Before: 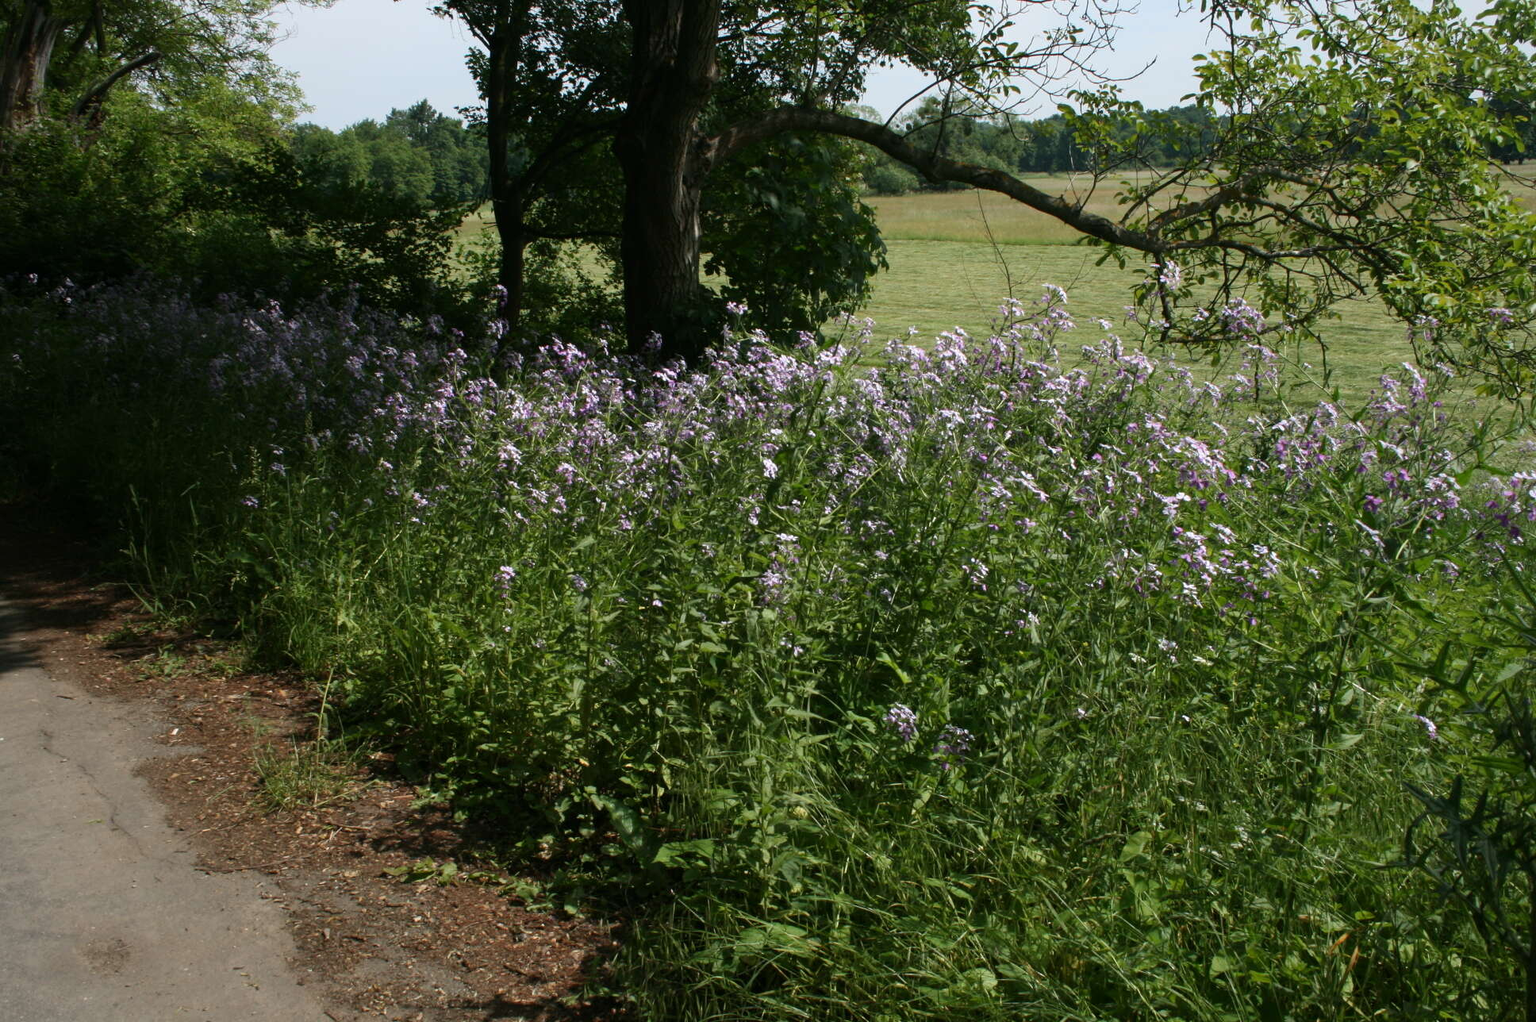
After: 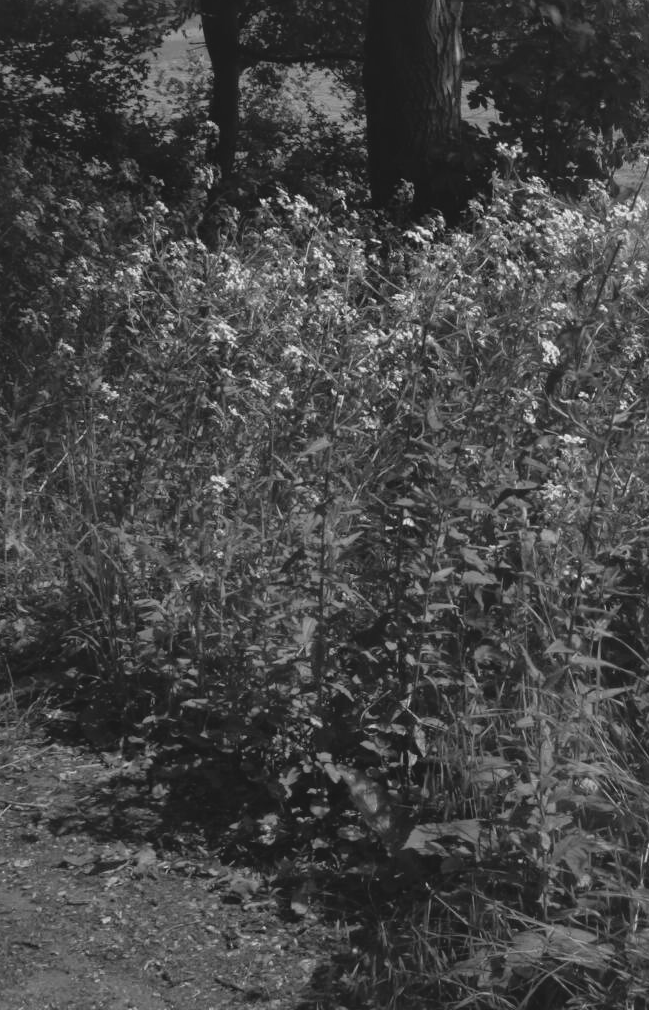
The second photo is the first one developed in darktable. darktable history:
crop and rotate: left 21.77%, top 18.528%, right 44.676%, bottom 2.997%
color zones: curves: ch0 [(0.004, 0.588) (0.116, 0.636) (0.259, 0.476) (0.423, 0.464) (0.75, 0.5)]; ch1 [(0, 0) (0.143, 0) (0.286, 0) (0.429, 0) (0.571, 0) (0.714, 0) (0.857, 0)]
color balance: lift [1.005, 0.99, 1.007, 1.01], gamma [1, 1.034, 1.032, 0.966], gain [0.873, 1.055, 1.067, 0.933]
shadows and highlights: on, module defaults
